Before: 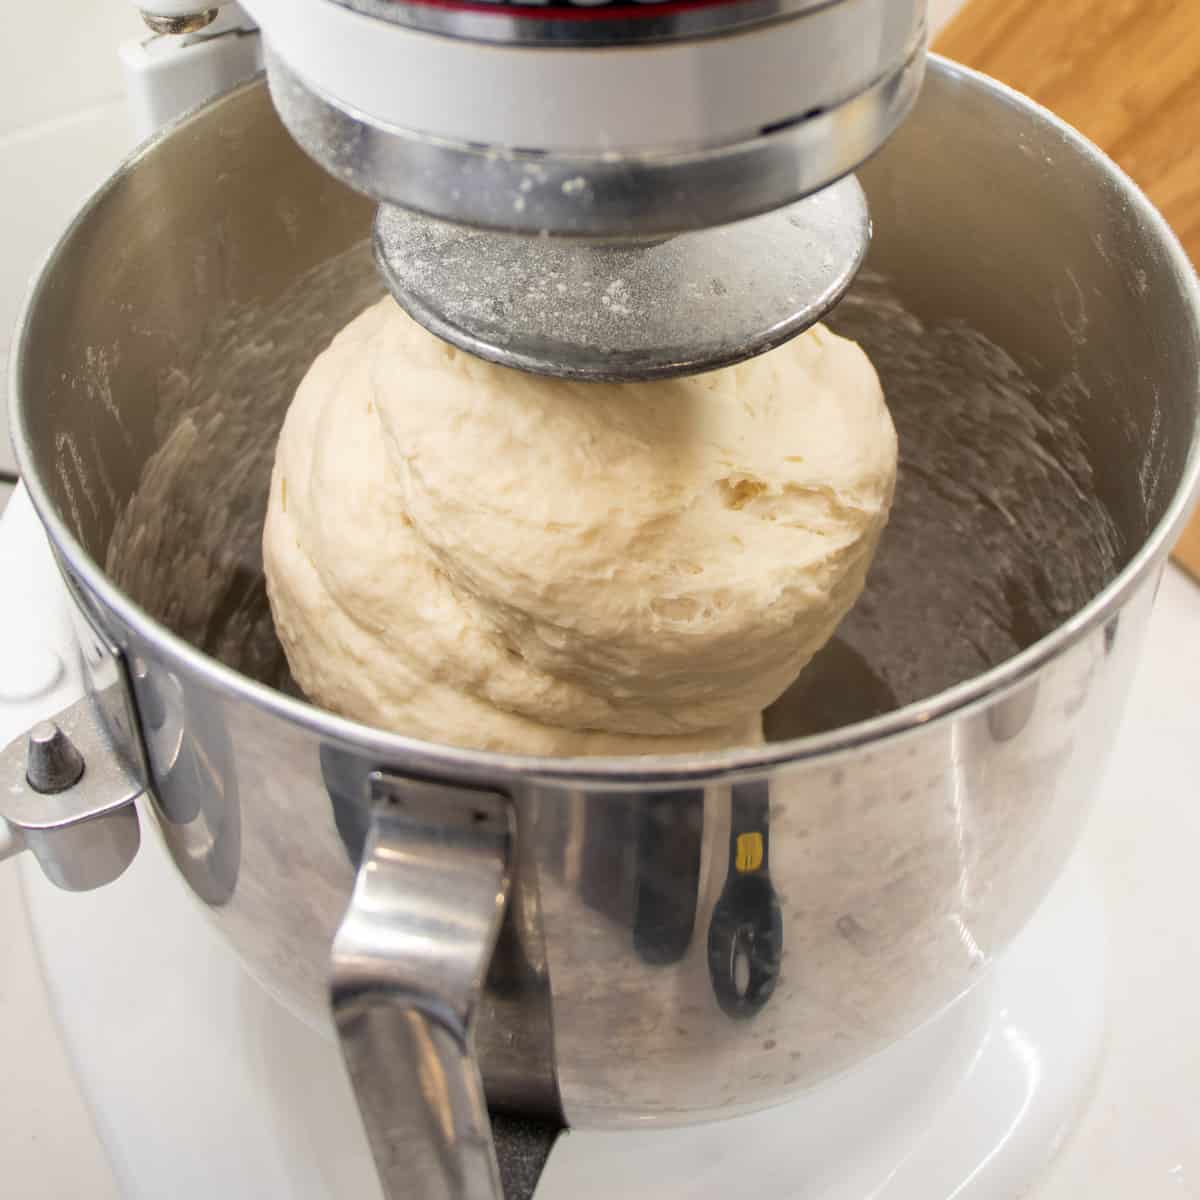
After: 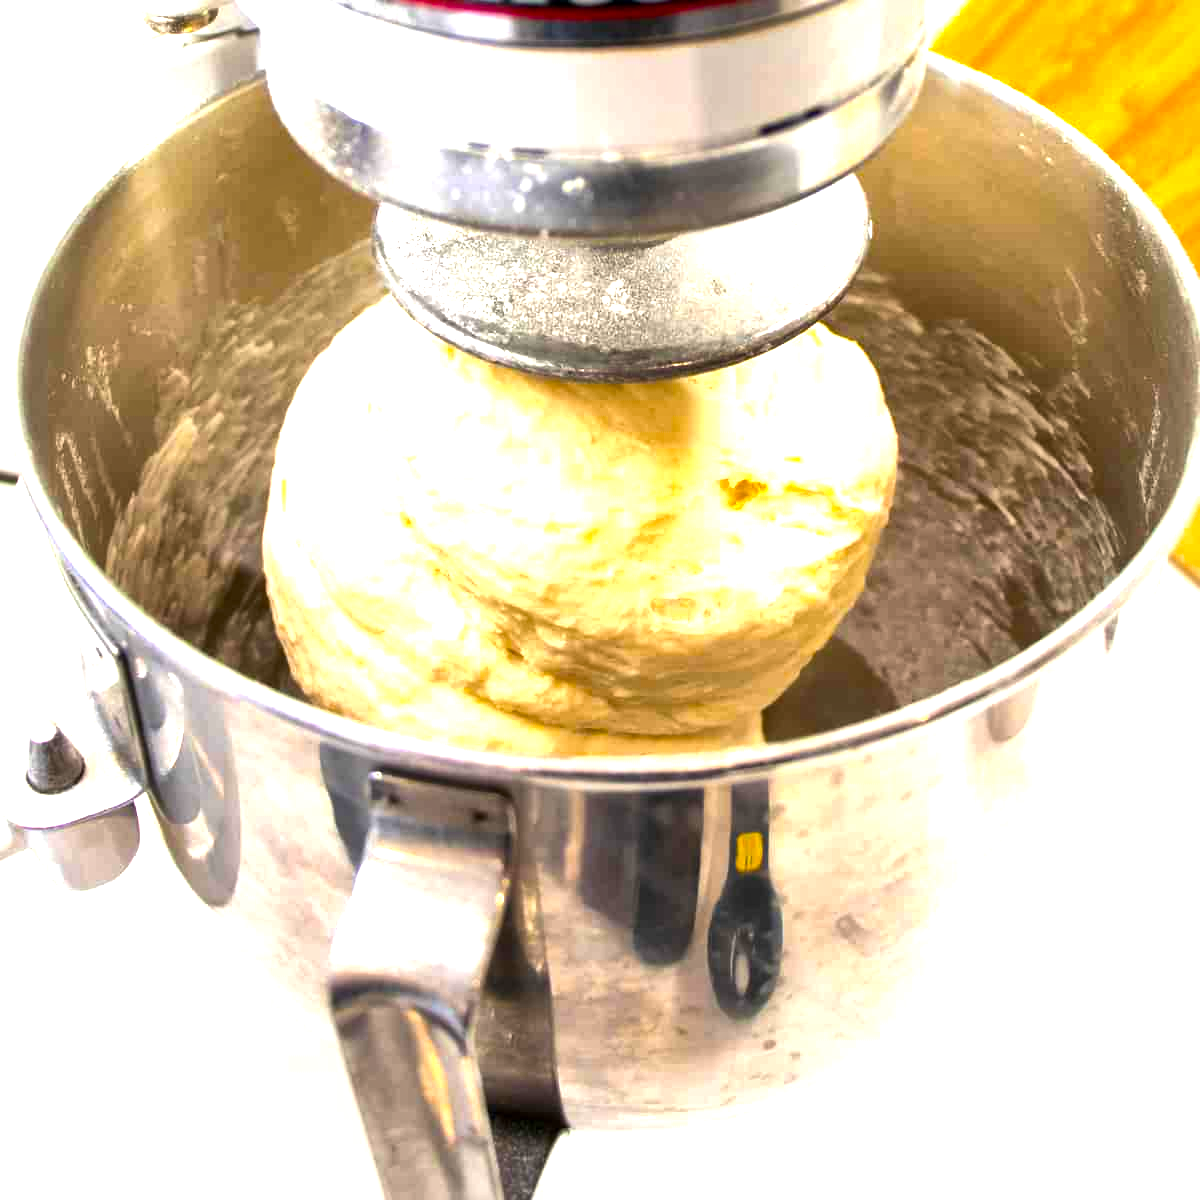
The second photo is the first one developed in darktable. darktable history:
color balance rgb: linear chroma grading › shadows -10%, linear chroma grading › global chroma 20%, perceptual saturation grading › global saturation 15%, perceptual brilliance grading › global brilliance 30%, perceptual brilliance grading › highlights 12%, perceptual brilliance grading › mid-tones 24%, global vibrance 20%
contrast brightness saturation: contrast -0.02, brightness -0.01, saturation 0.03
local contrast: mode bilateral grid, contrast 20, coarseness 50, detail 161%, midtone range 0.2
